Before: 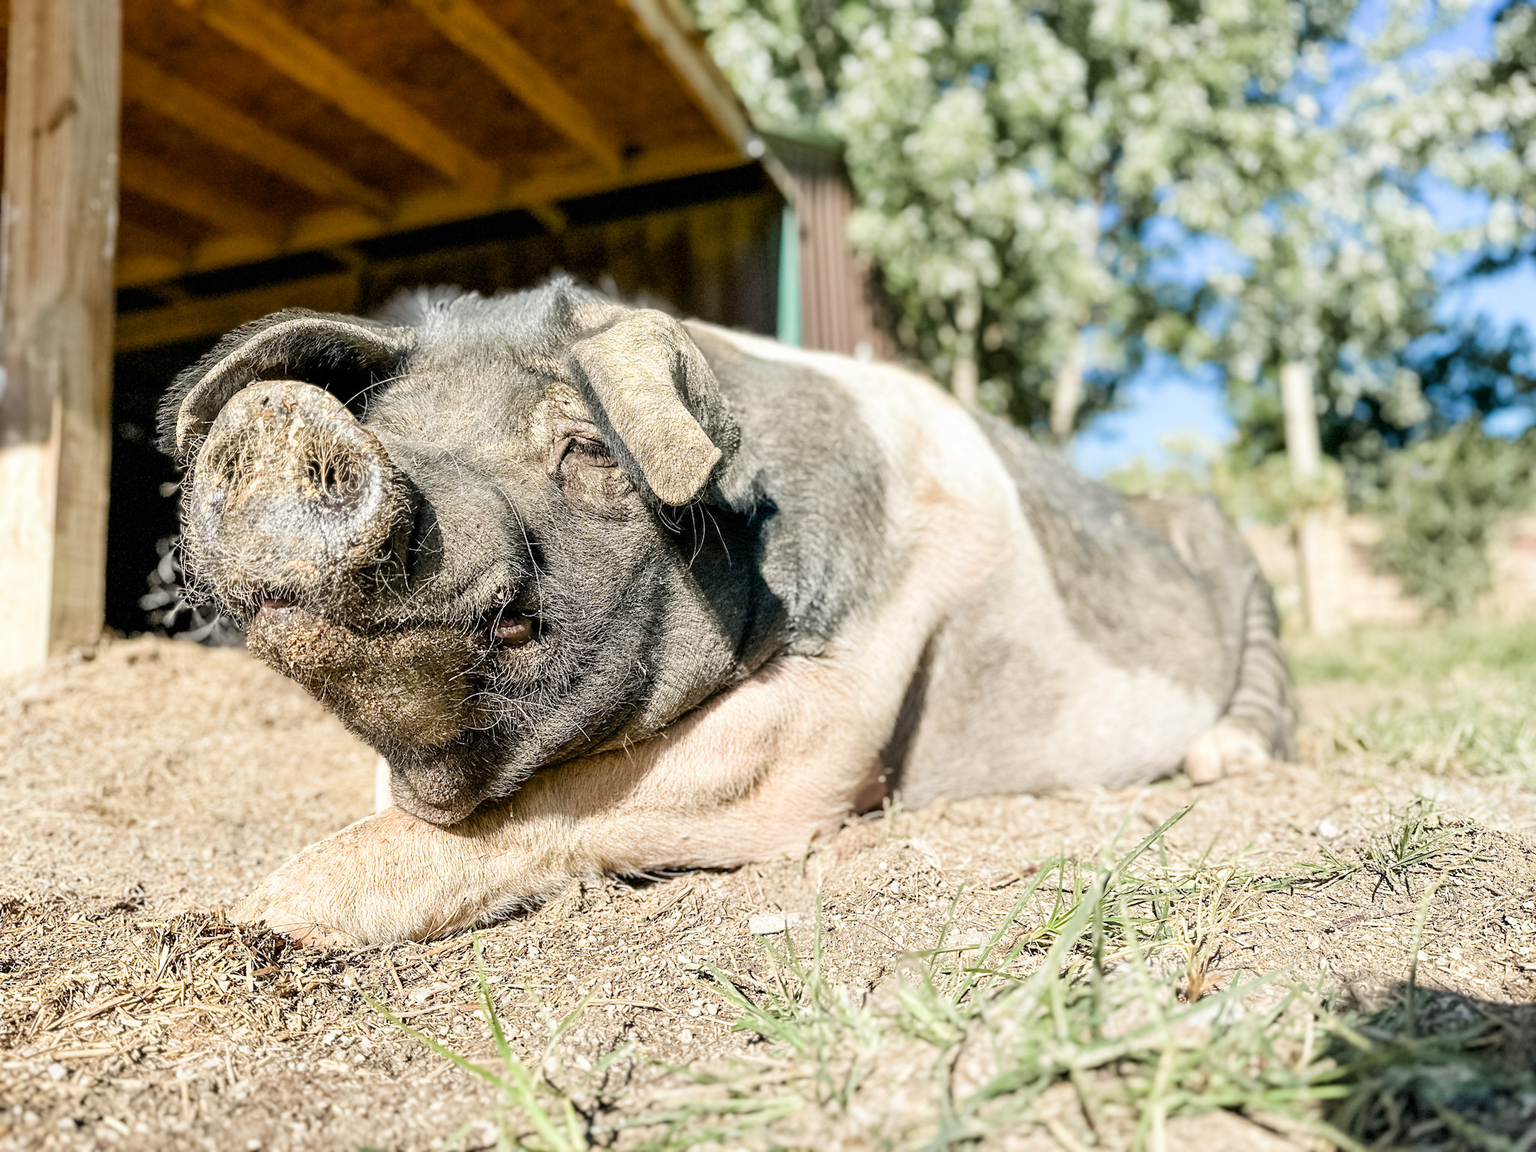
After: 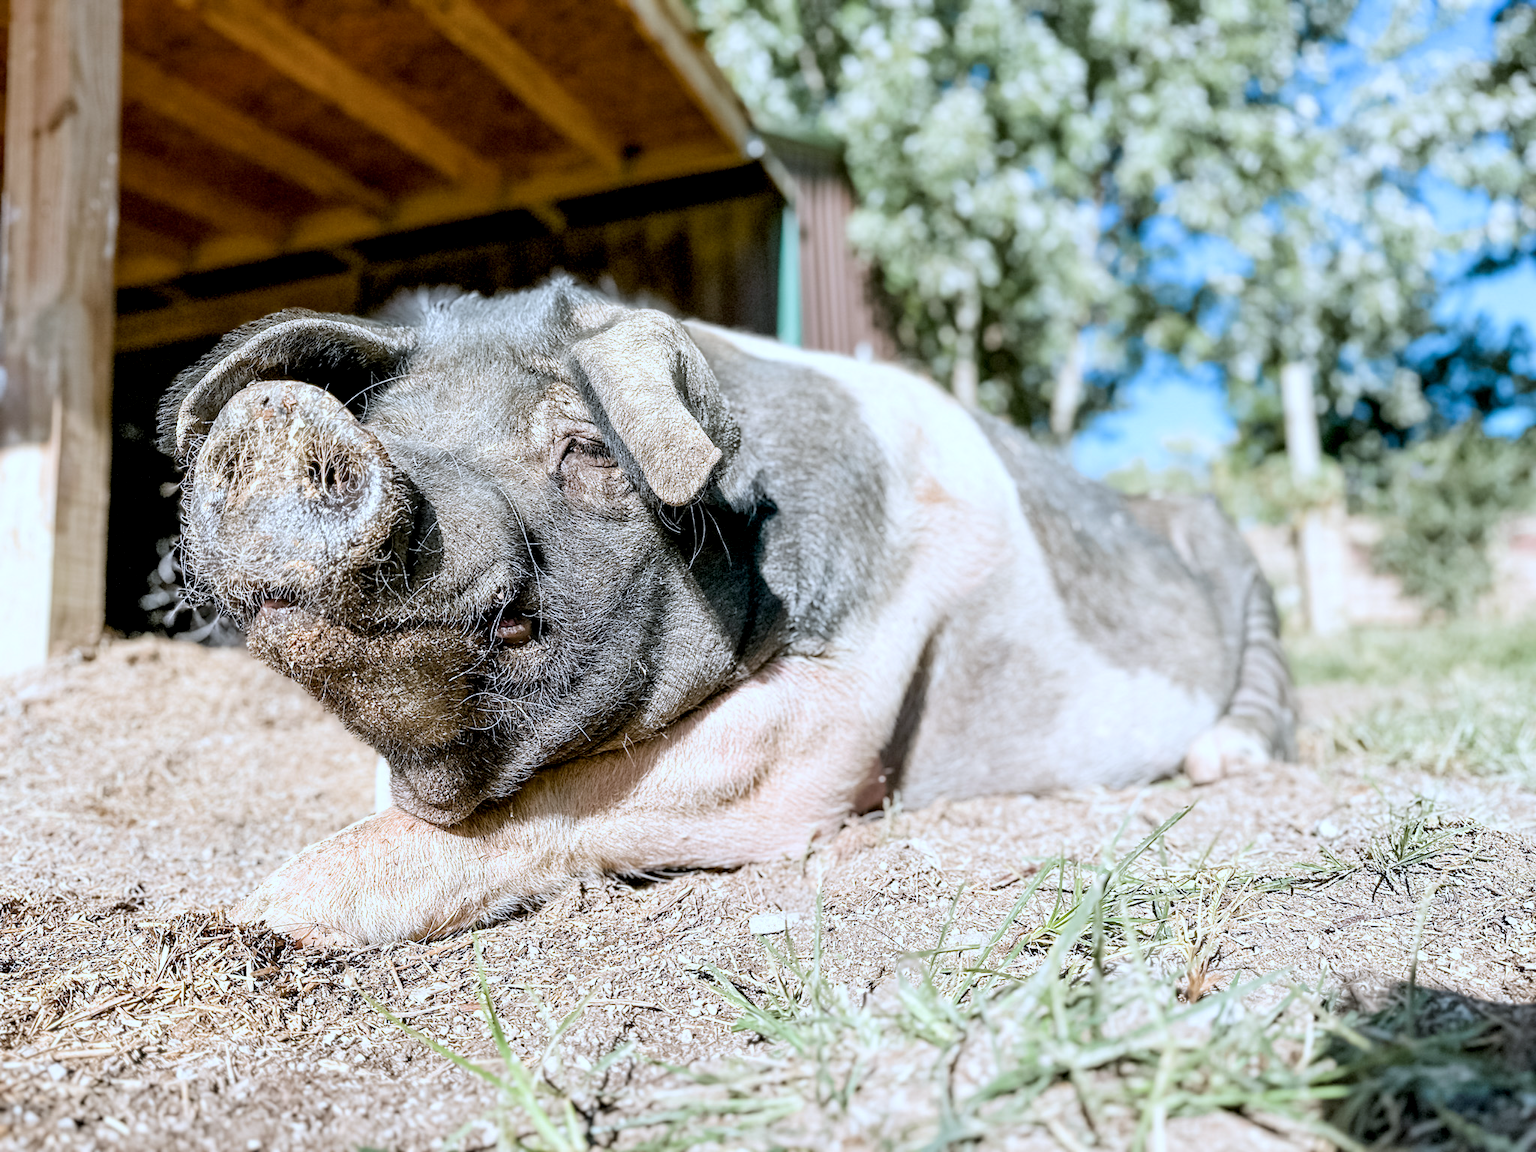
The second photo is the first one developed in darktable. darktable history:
color correction: highlights a* -2.24, highlights b* -18.1
exposure: black level correction 0.005, exposure 0.001 EV, compensate highlight preservation false
